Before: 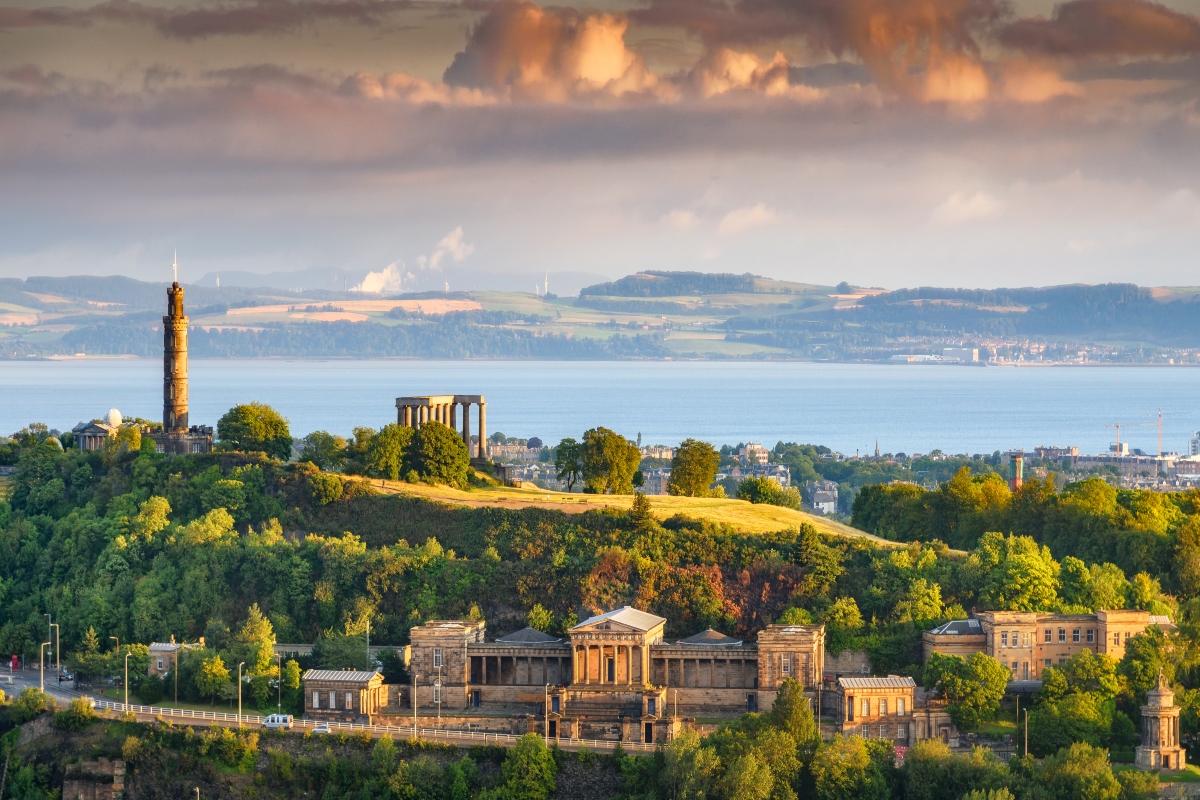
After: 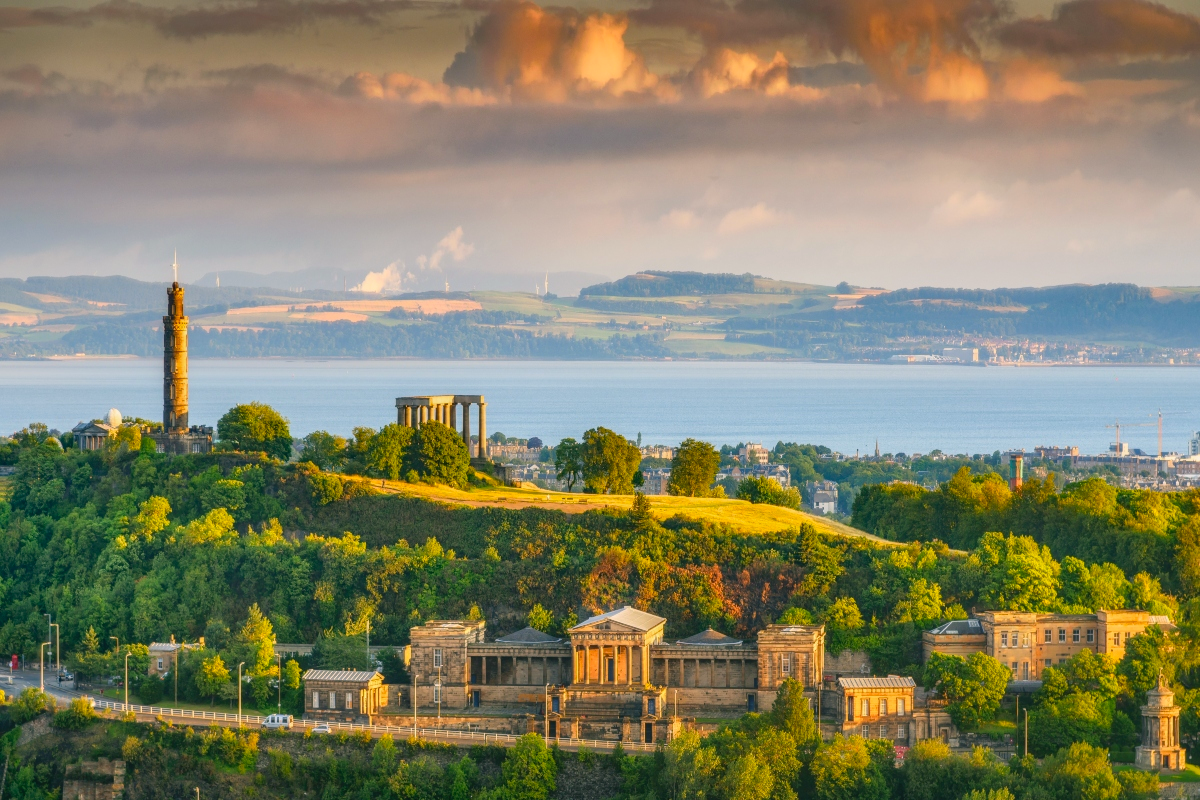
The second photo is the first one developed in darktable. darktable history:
color correction: highlights a* 4.02, highlights b* 4.98, shadows a* -7.55, shadows b* 4.98
contrast brightness saturation: contrast -0.19, saturation 0.19
local contrast: detail 130%
